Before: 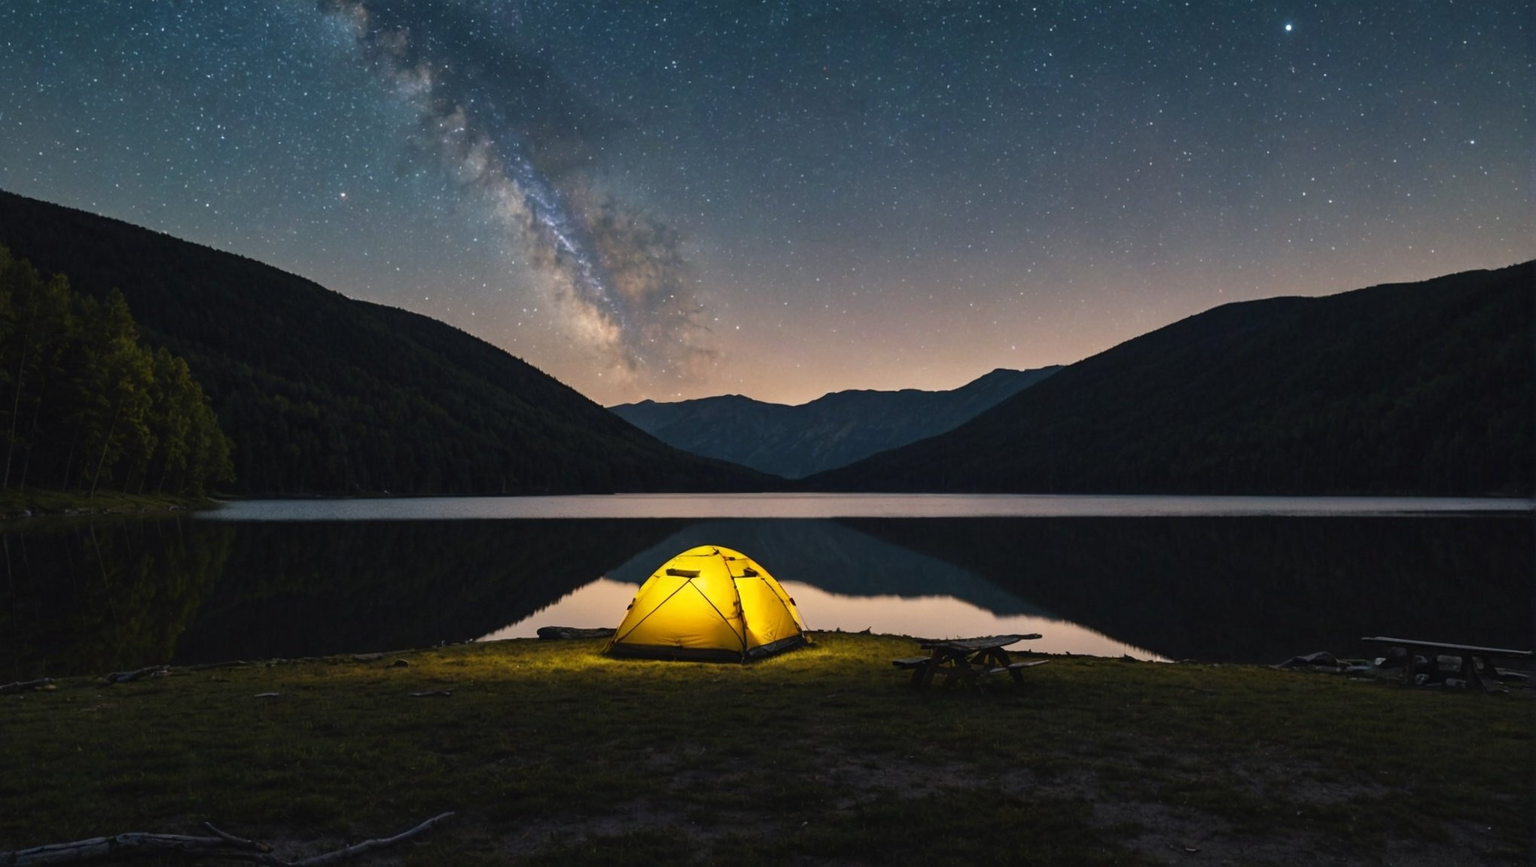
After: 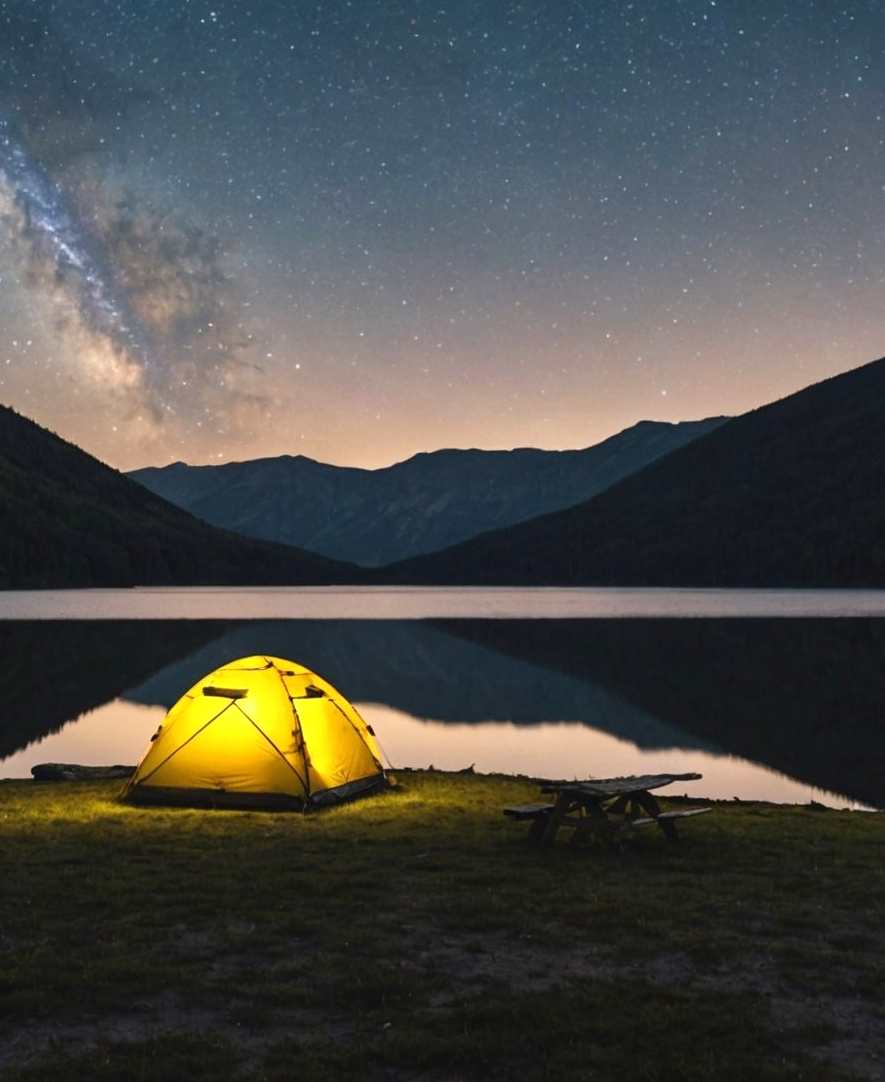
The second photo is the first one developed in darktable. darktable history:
exposure: exposure 0.367 EV, compensate highlight preservation false
crop: left 33.452%, top 6.025%, right 23.155%
velvia: strength 6%
